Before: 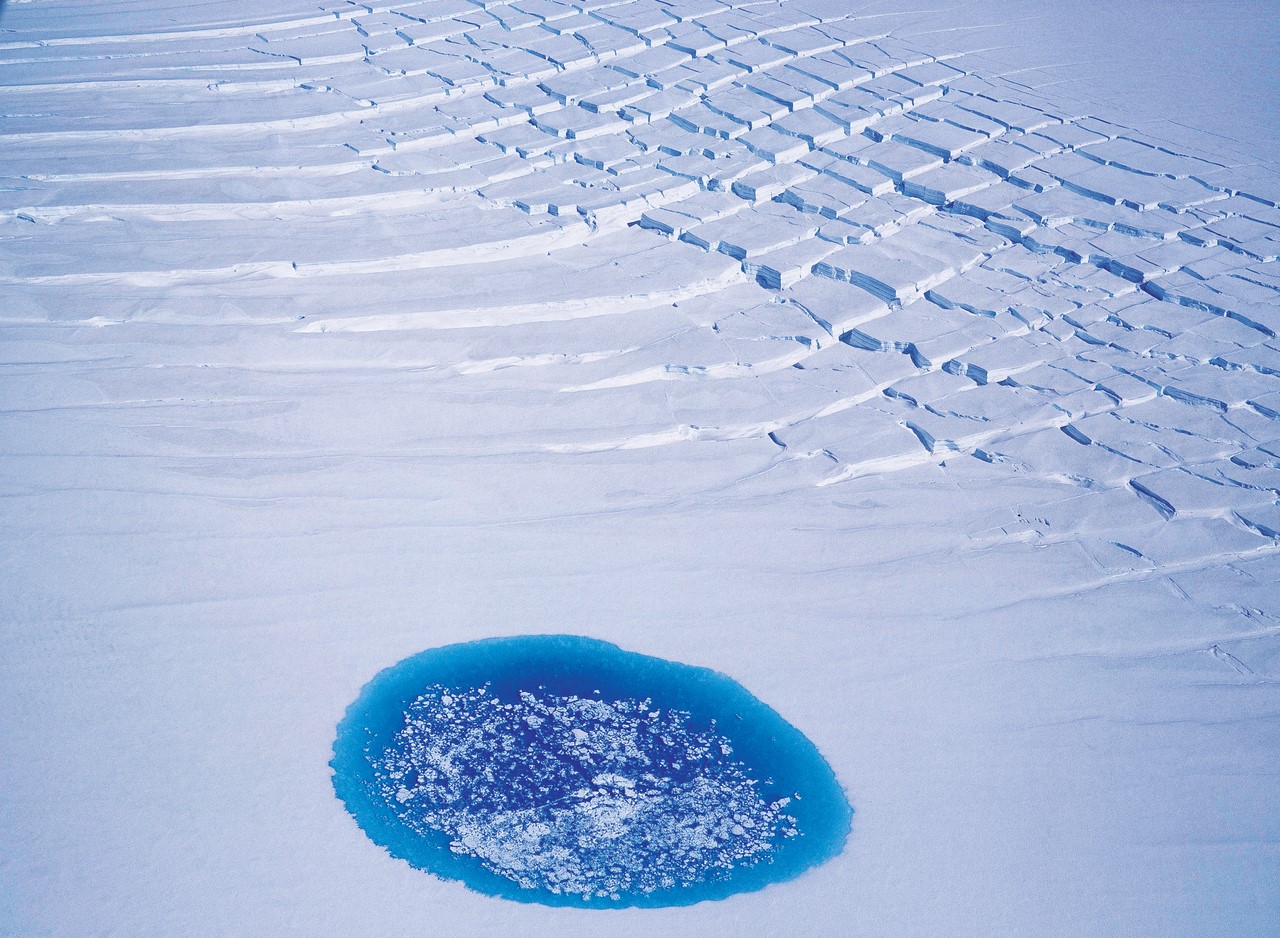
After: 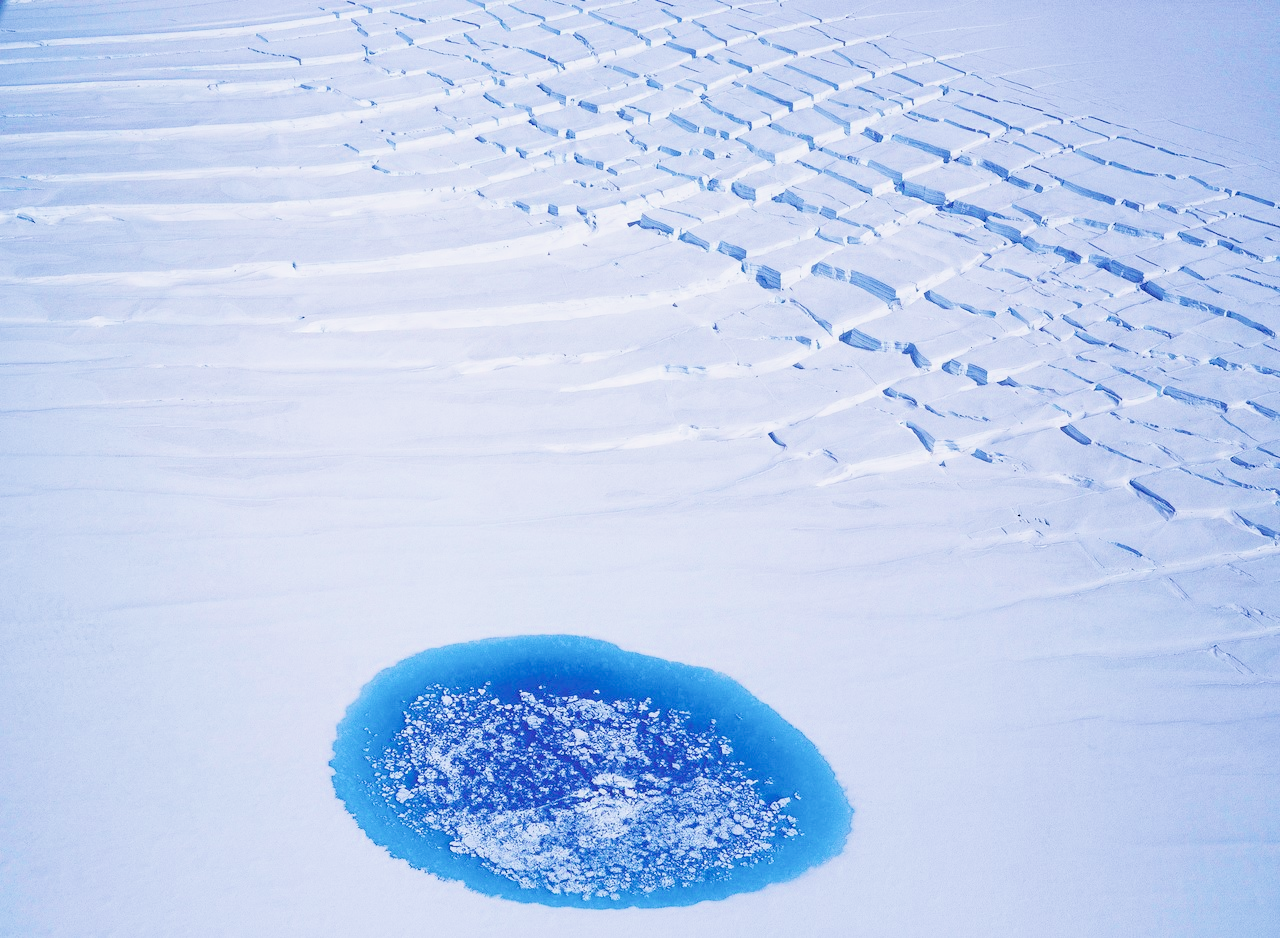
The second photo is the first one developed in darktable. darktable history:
color calibration: illuminant same as pipeline (D50), adaptation XYZ, x 0.346, y 0.359, temperature 5019.92 K
filmic rgb: black relative exposure -7.57 EV, white relative exposure 4.61 EV, target black luminance 0%, hardness 3.57, latitude 50.48%, contrast 1.027, highlights saturation mix 9.85%, shadows ↔ highlights balance -0.161%
exposure: black level correction 0.011, exposure 1.084 EV, compensate highlight preservation false
